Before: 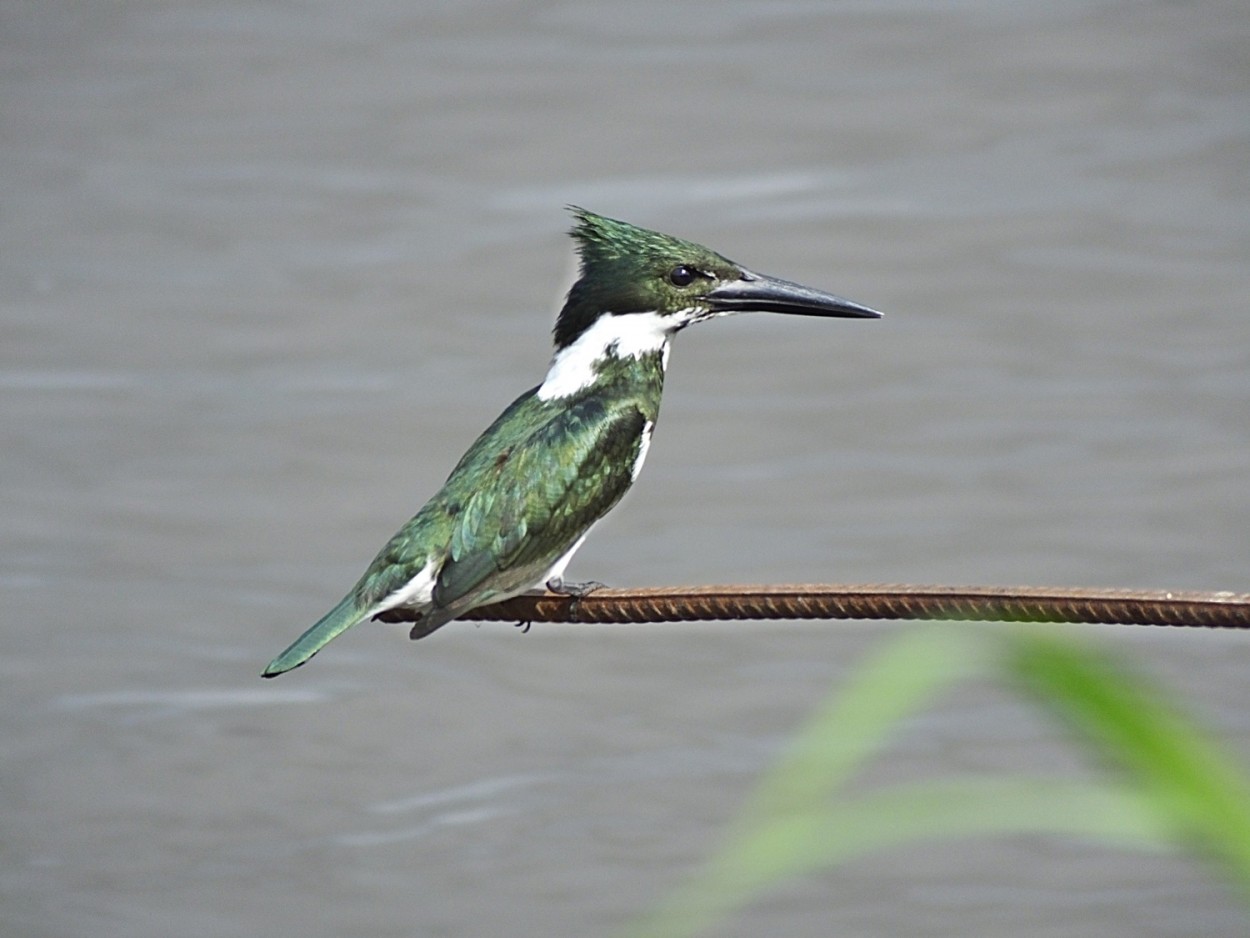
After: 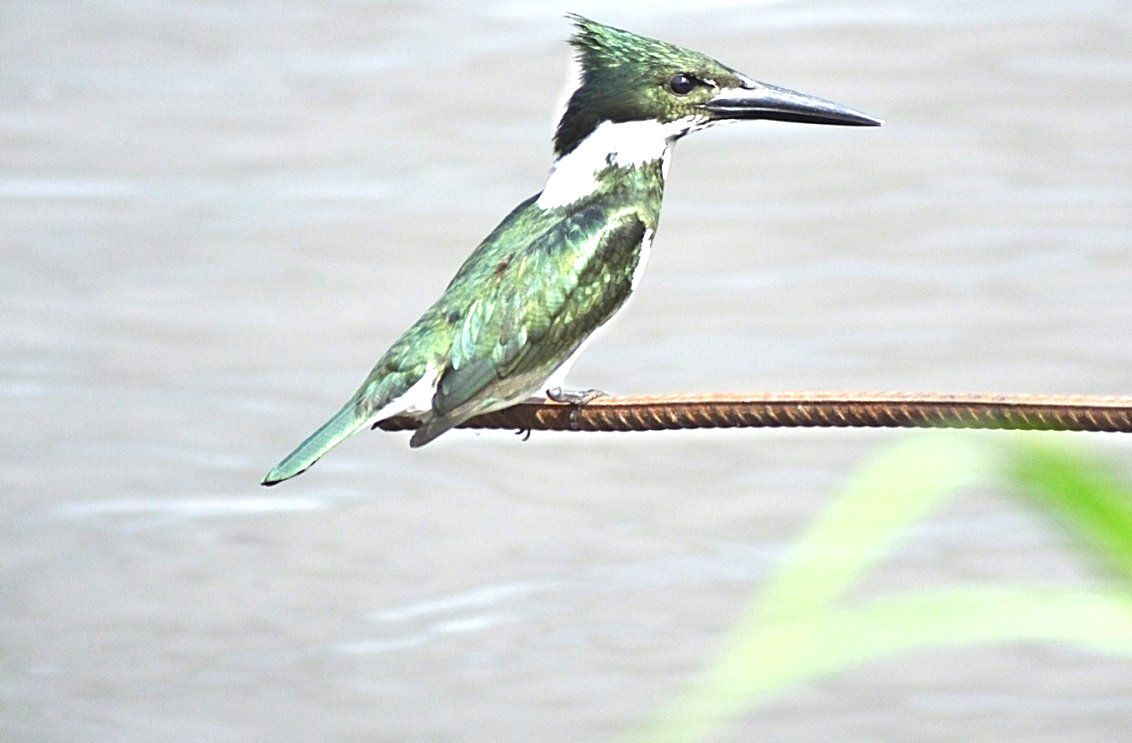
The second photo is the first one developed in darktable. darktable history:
exposure: black level correction 0, exposure 1.278 EV, compensate exposure bias true, compensate highlight preservation false
crop: top 20.515%, right 9.408%, bottom 0.262%
